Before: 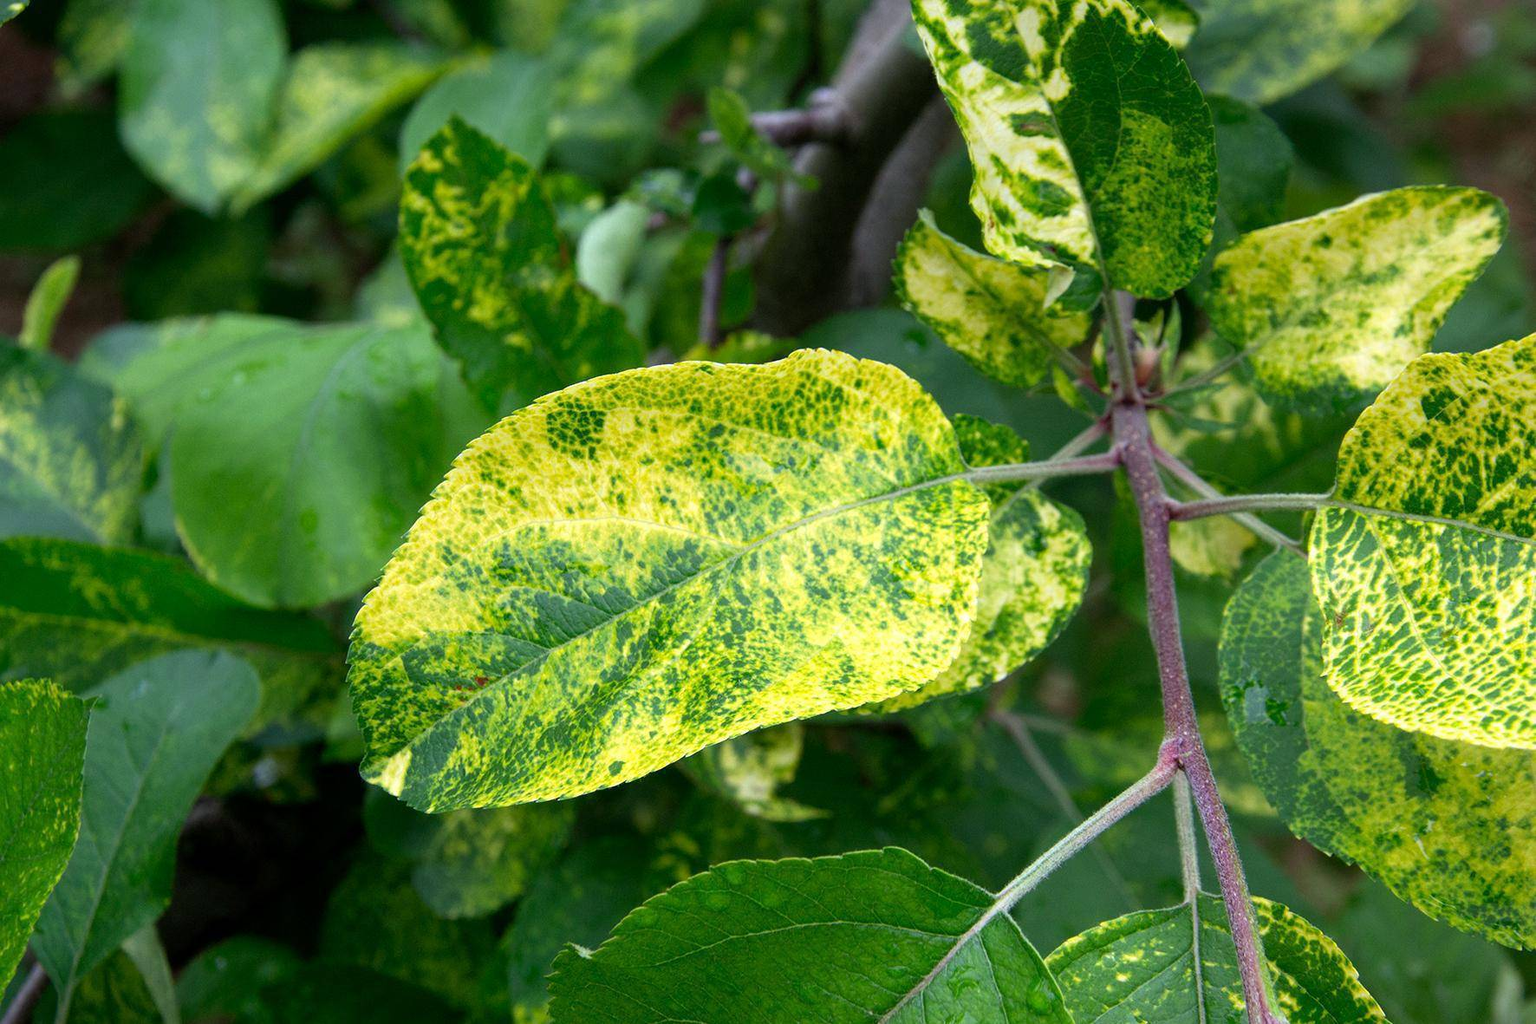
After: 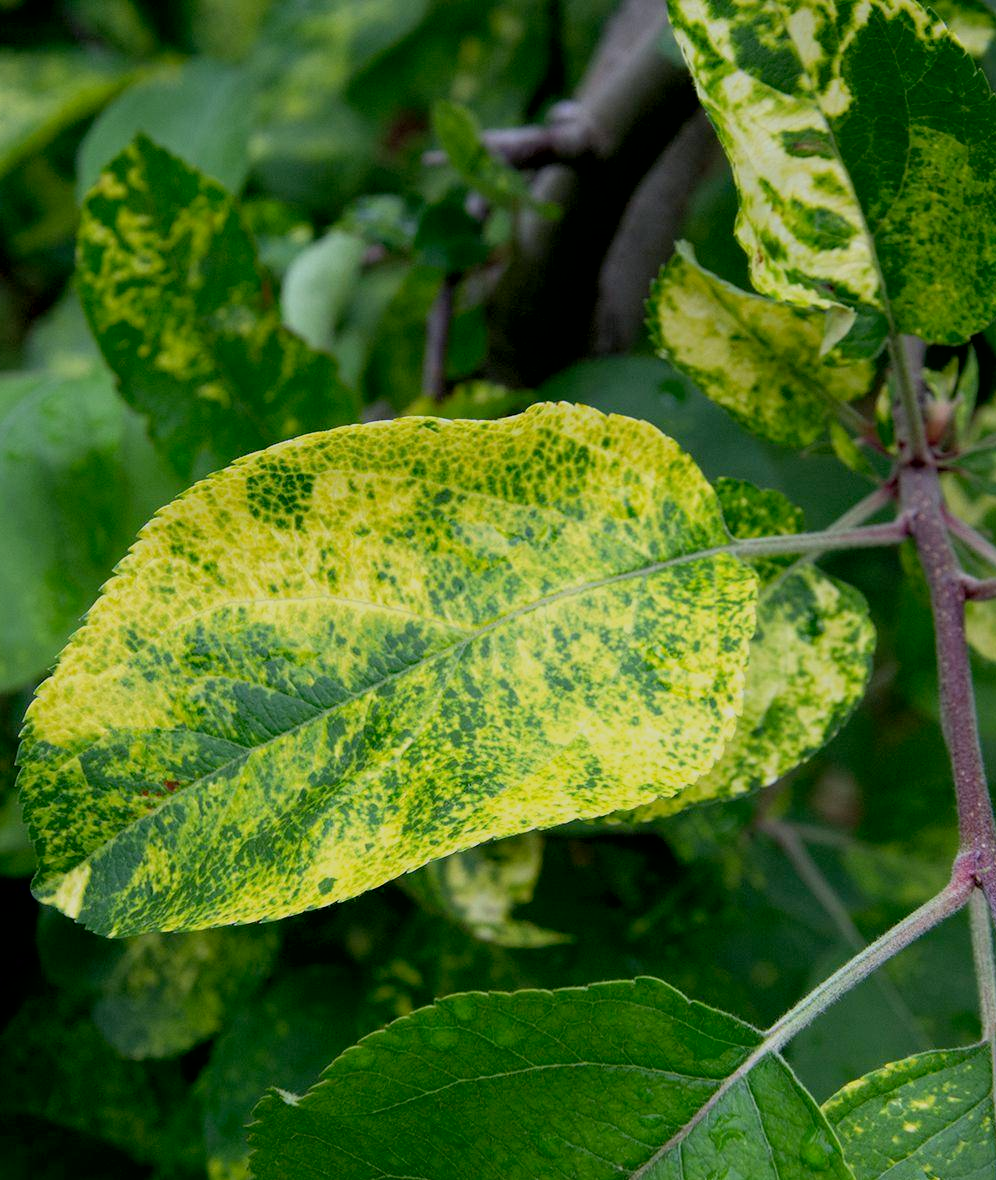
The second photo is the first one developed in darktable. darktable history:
contrast brightness saturation: contrast 0.05, brightness 0.06, saturation 0.01
exposure: black level correction 0.009, exposure -0.637 EV, compensate highlight preservation false
crop: left 21.674%, right 22.086%
